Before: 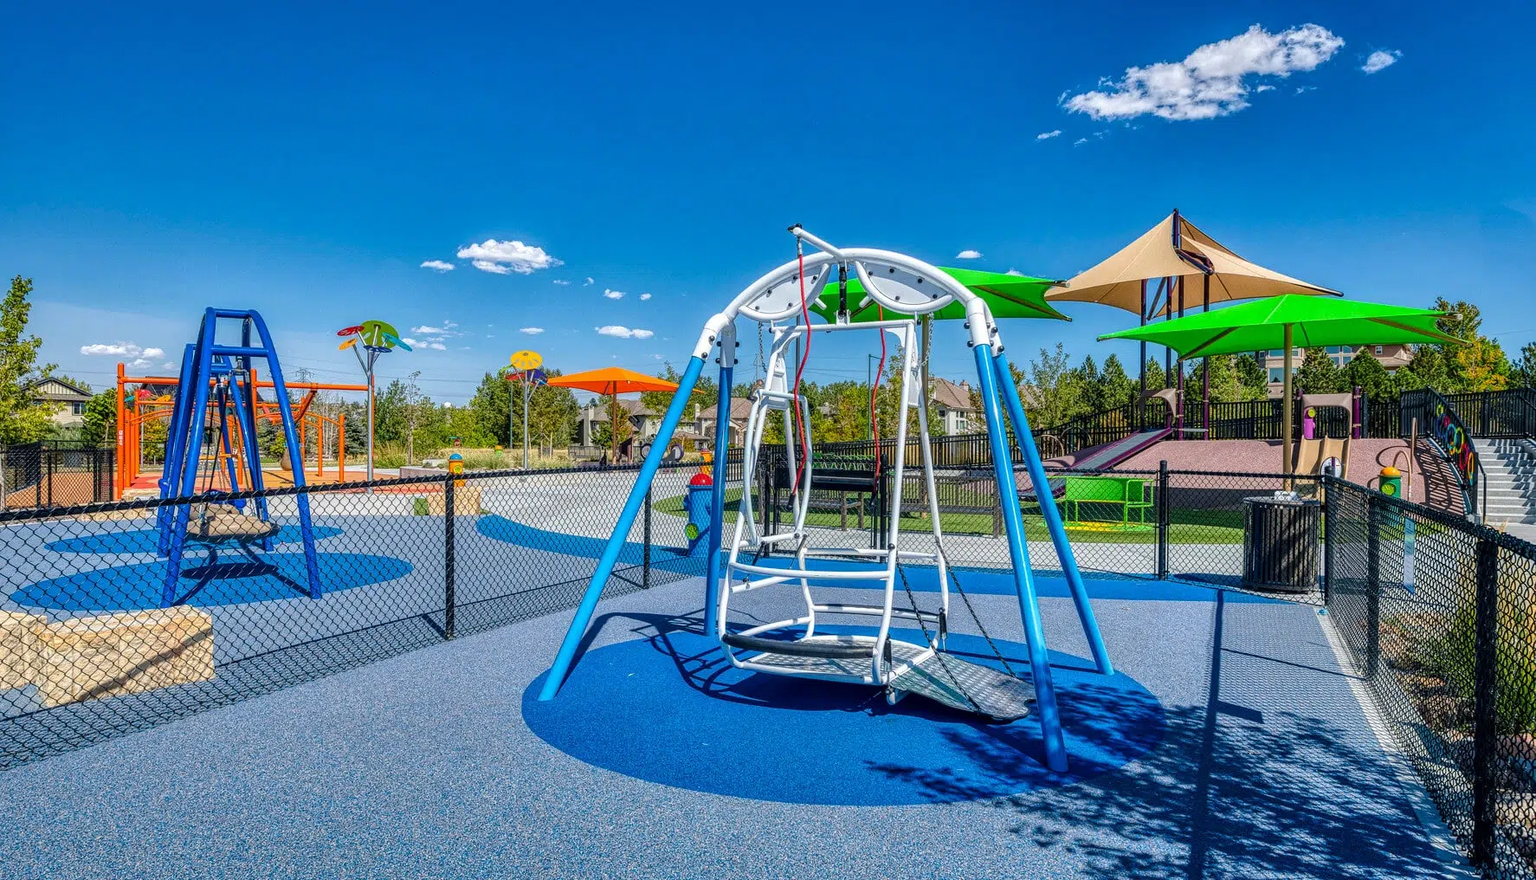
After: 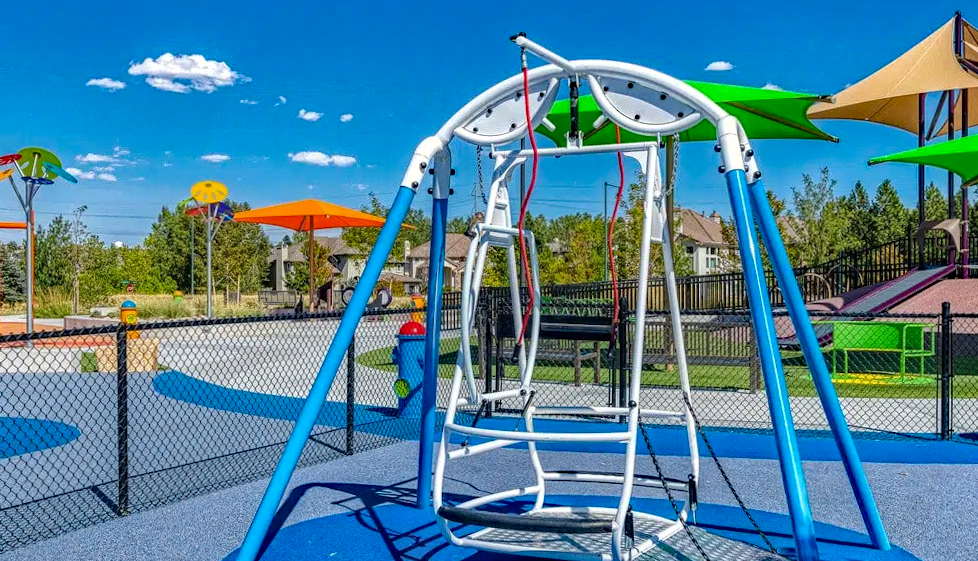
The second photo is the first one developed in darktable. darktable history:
rotate and perspective: rotation -0.45°, automatic cropping original format, crop left 0.008, crop right 0.992, crop top 0.012, crop bottom 0.988
haze removal: strength 0.5, distance 0.43, compatibility mode true, adaptive false
crop and rotate: left 22.13%, top 22.054%, right 22.026%, bottom 22.102%
shadows and highlights: highlights color adjustment 0%, low approximation 0.01, soften with gaussian
